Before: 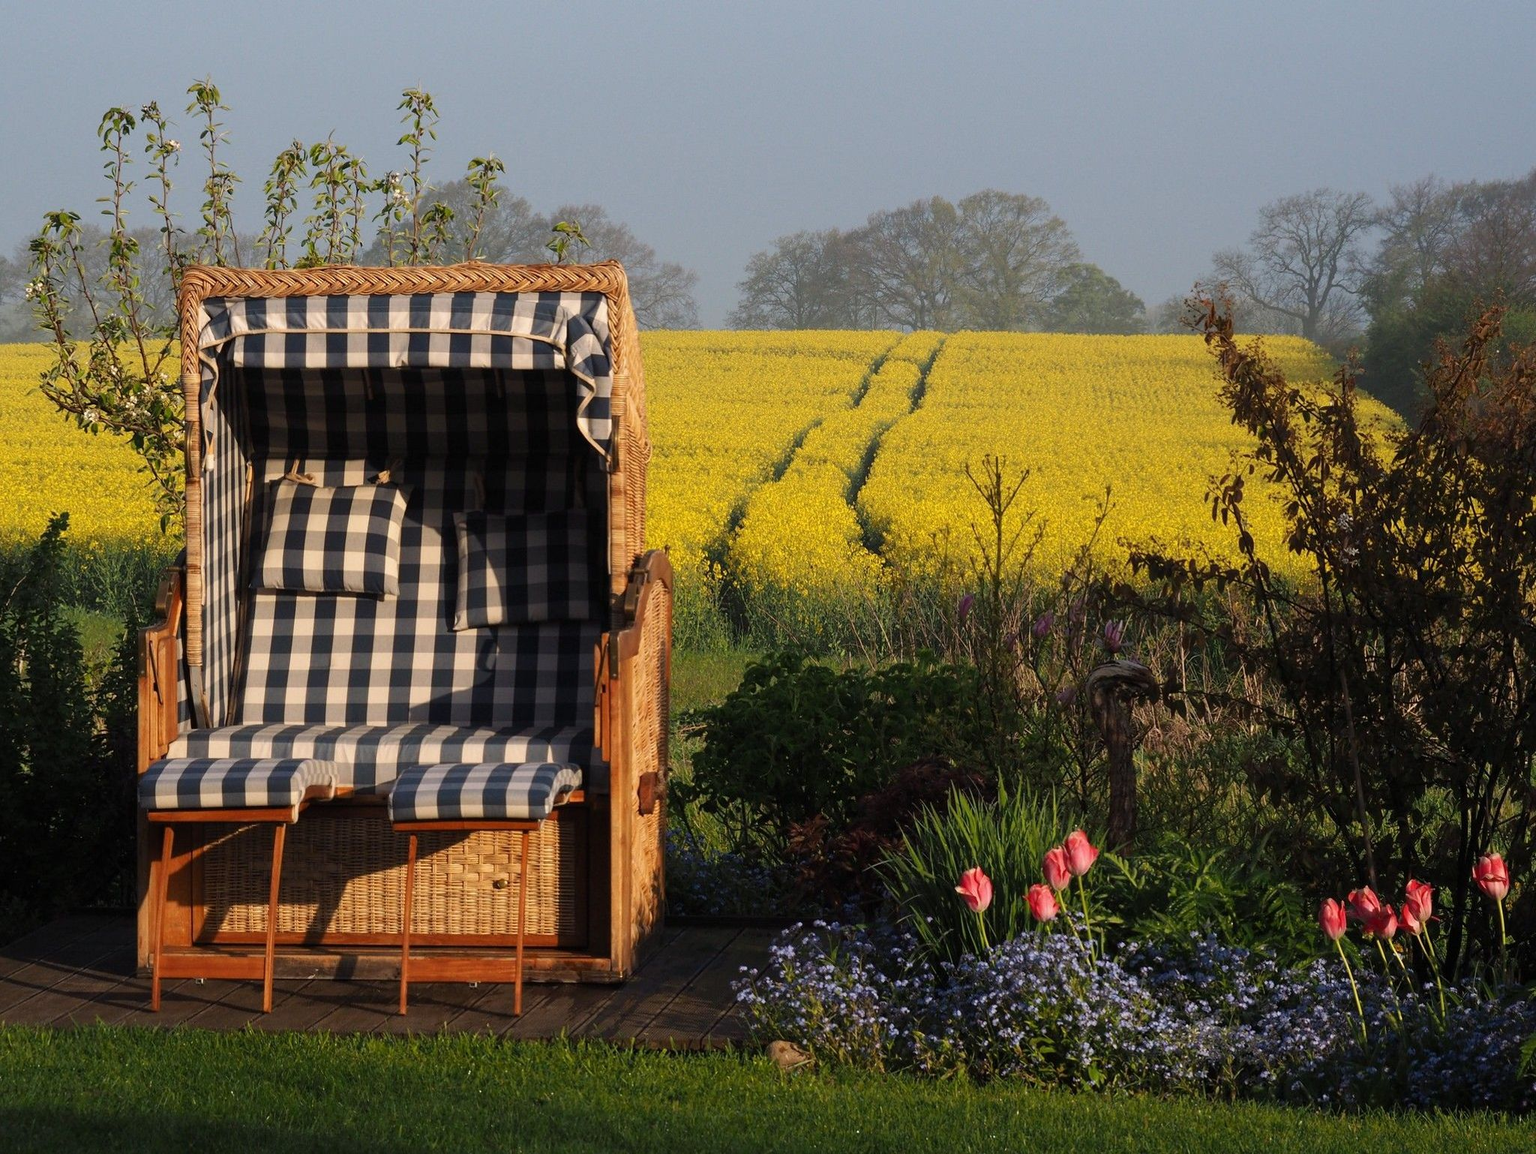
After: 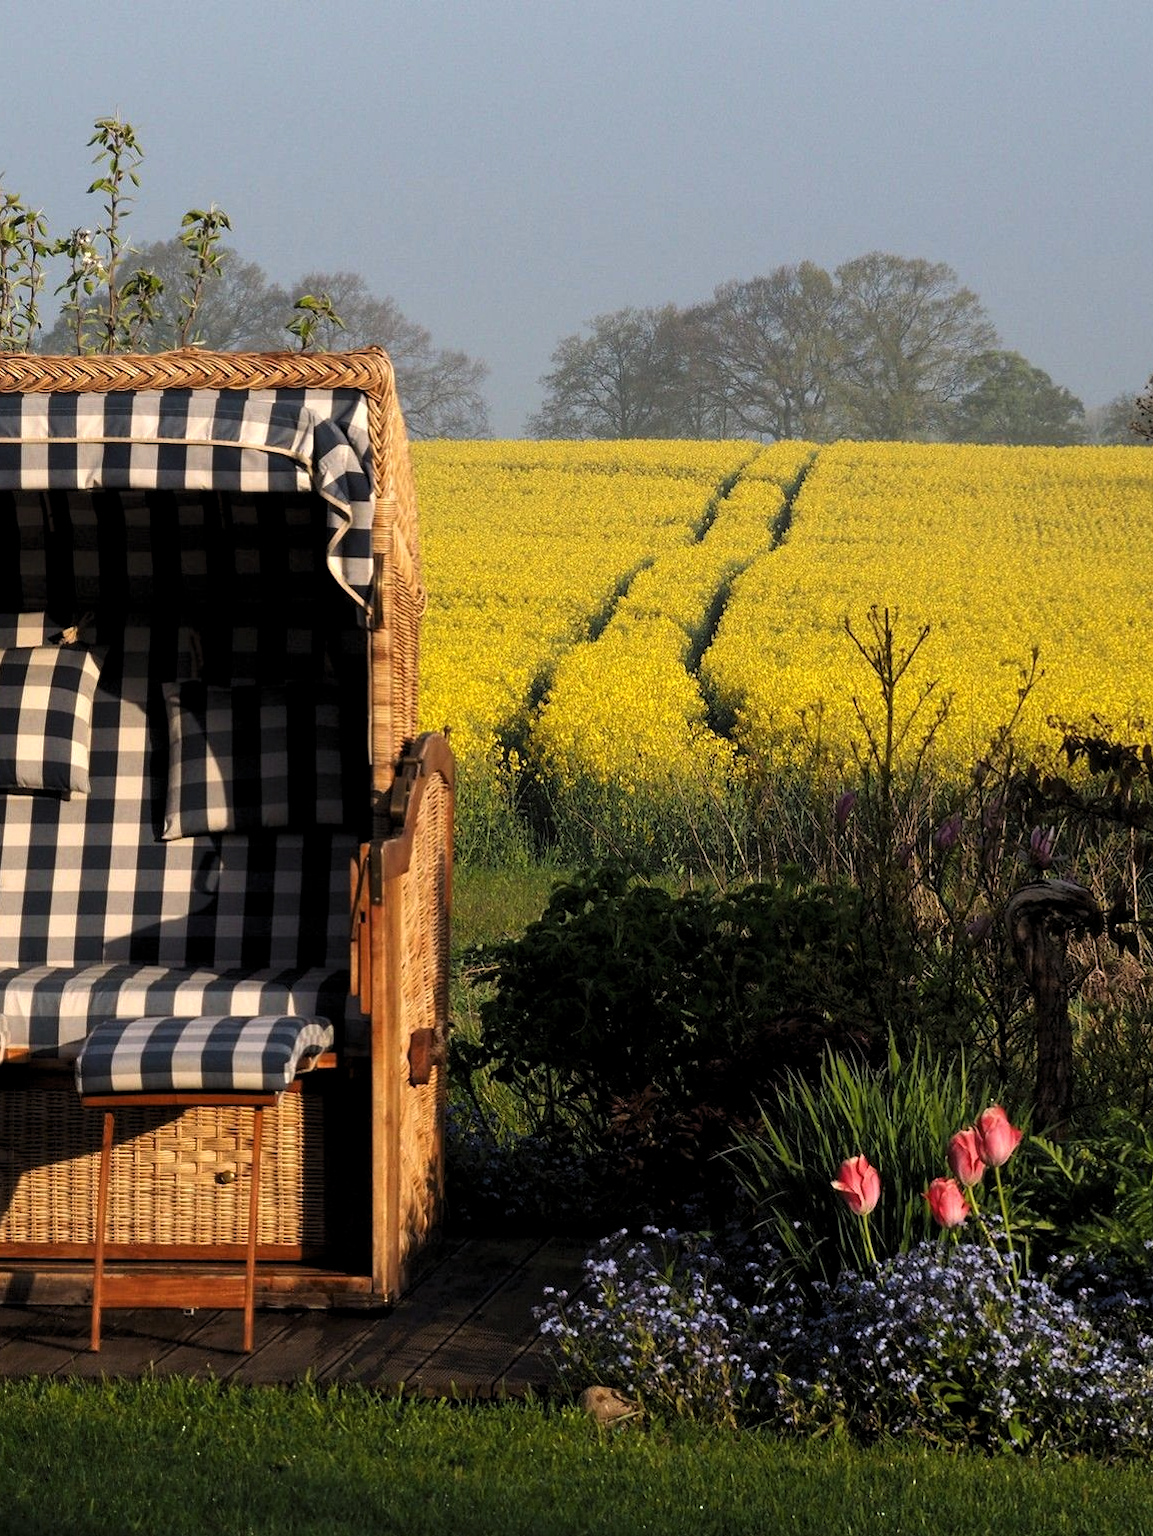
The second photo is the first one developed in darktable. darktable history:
levels: levels [0.052, 0.496, 0.908]
crop: left 21.587%, right 22.026%, bottom 0.006%
